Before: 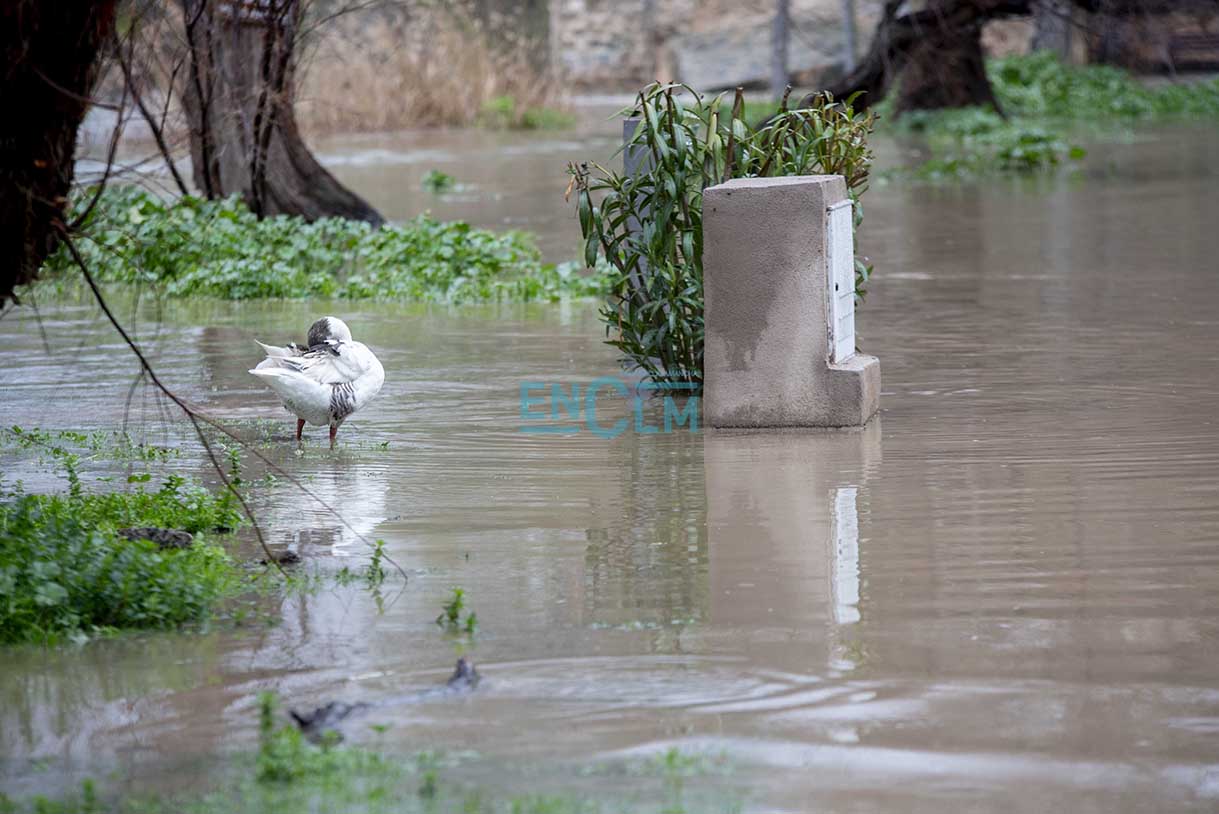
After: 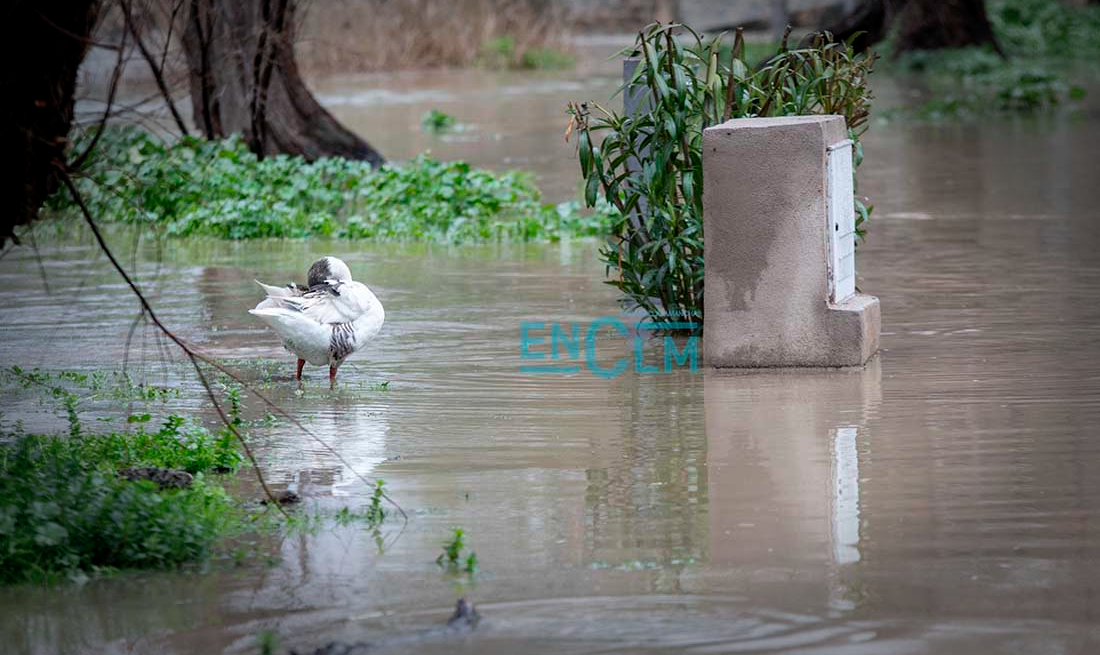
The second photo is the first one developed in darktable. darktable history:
crop: top 7.49%, right 9.717%, bottom 11.943%
vignetting: fall-off start 66.7%, fall-off radius 39.74%, brightness -0.576, saturation -0.258, automatic ratio true, width/height ratio 0.671, dithering 16-bit output
